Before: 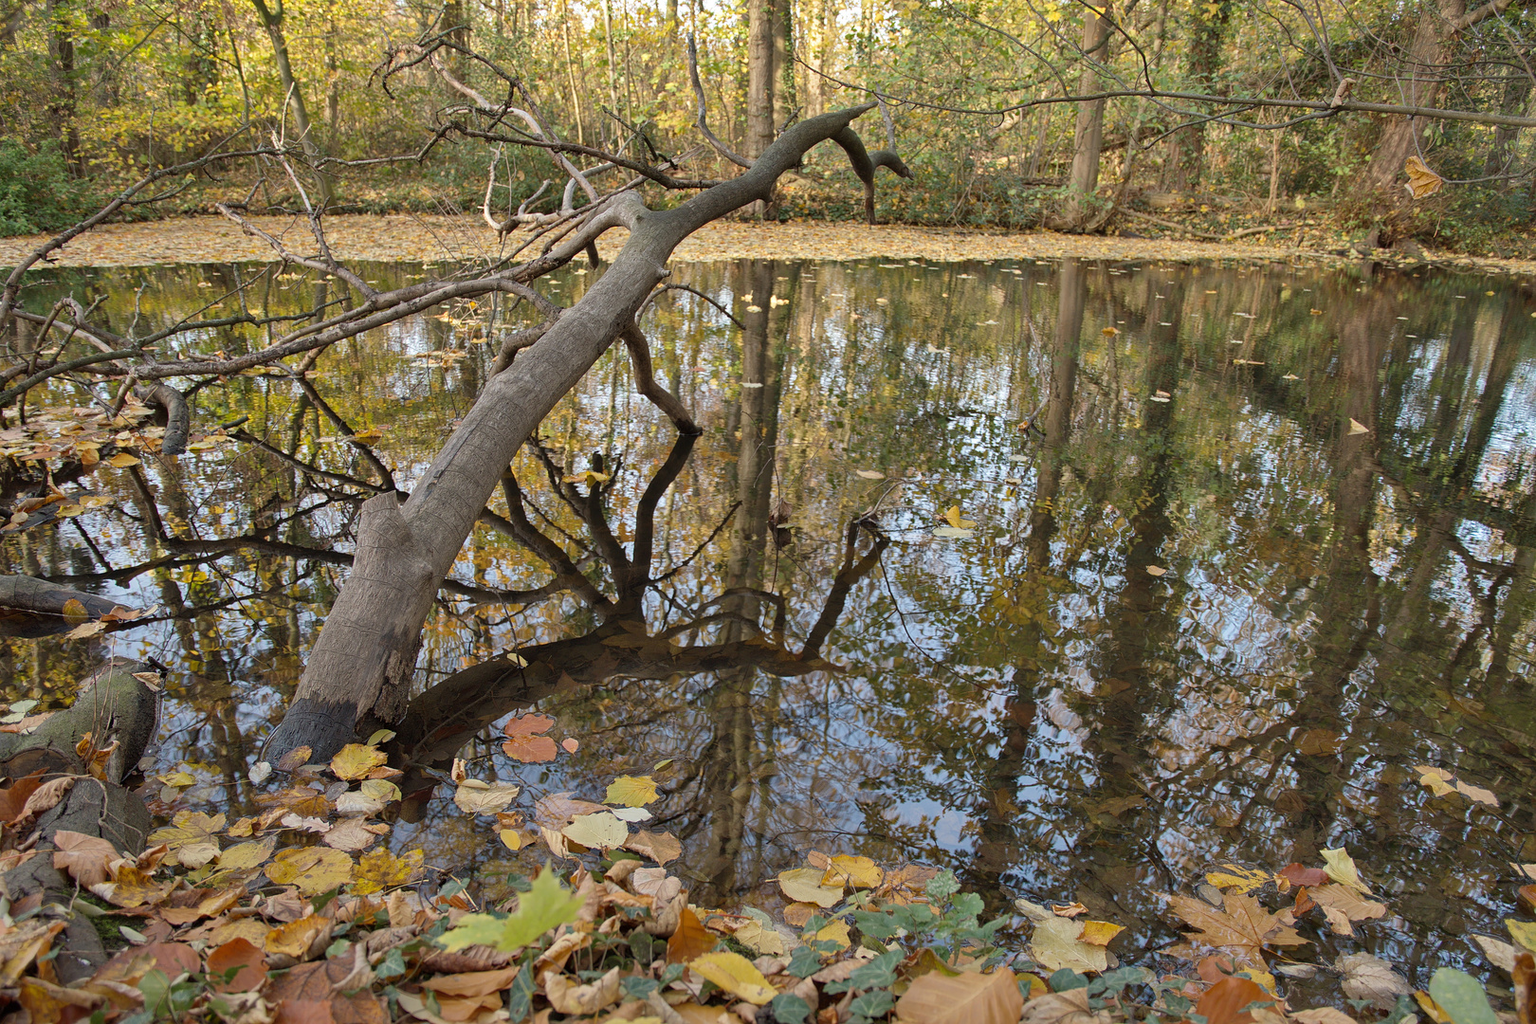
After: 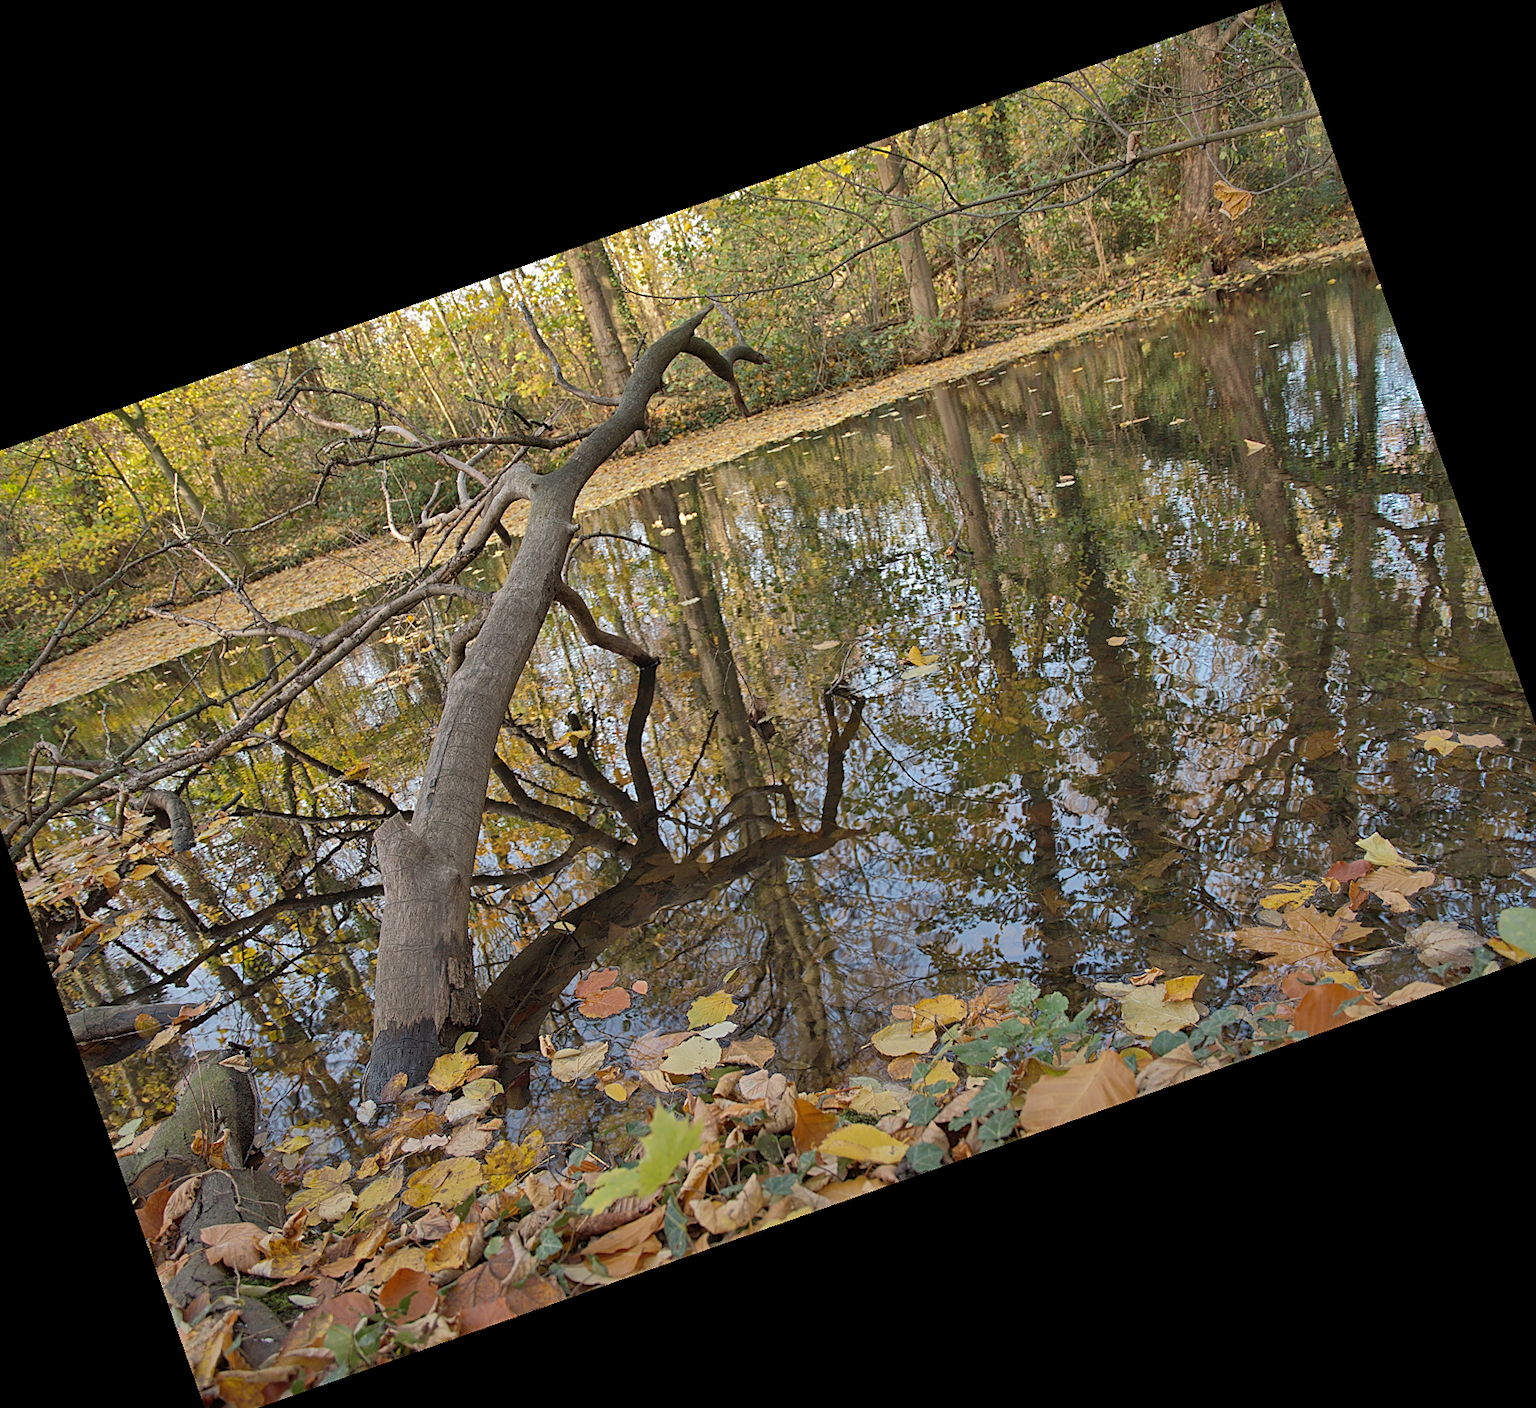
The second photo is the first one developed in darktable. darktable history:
crop and rotate: angle 19.43°, left 6.812%, right 4.125%, bottom 1.087%
shadows and highlights: shadows 40, highlights -60
sharpen: on, module defaults
